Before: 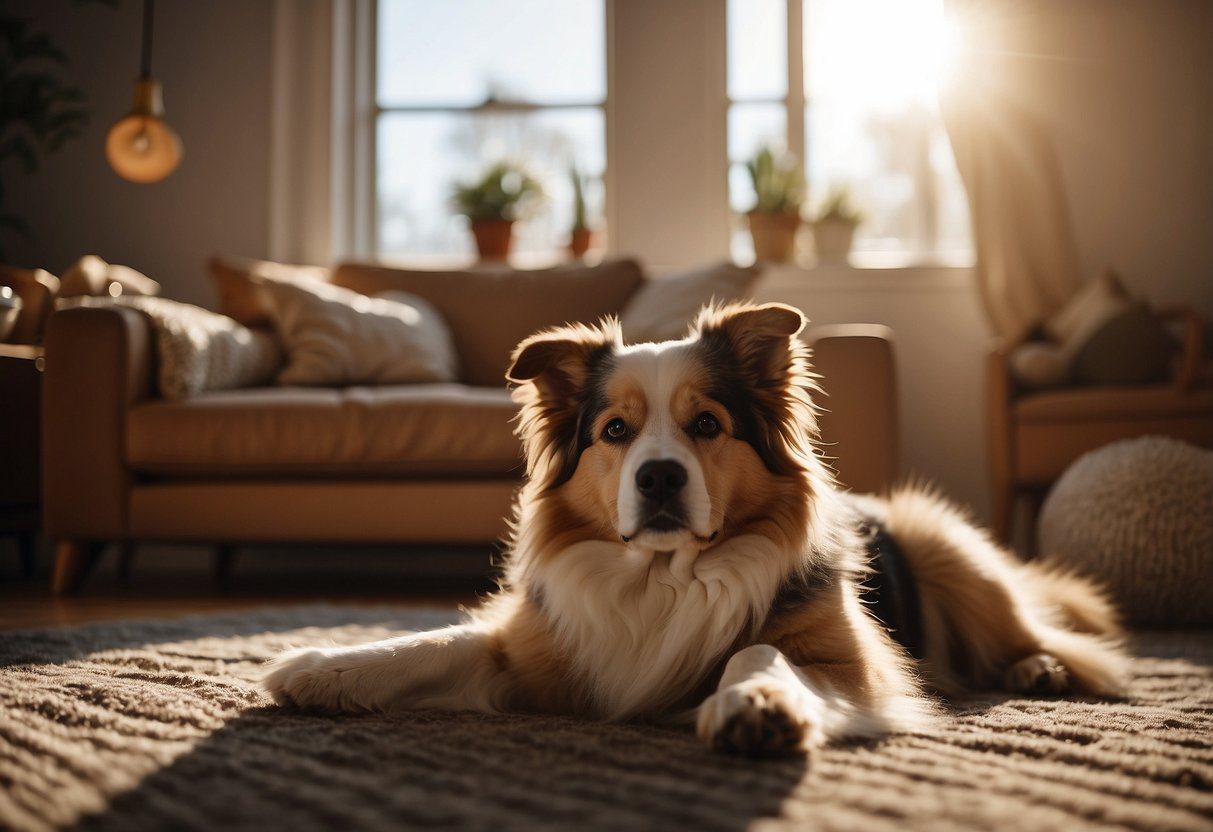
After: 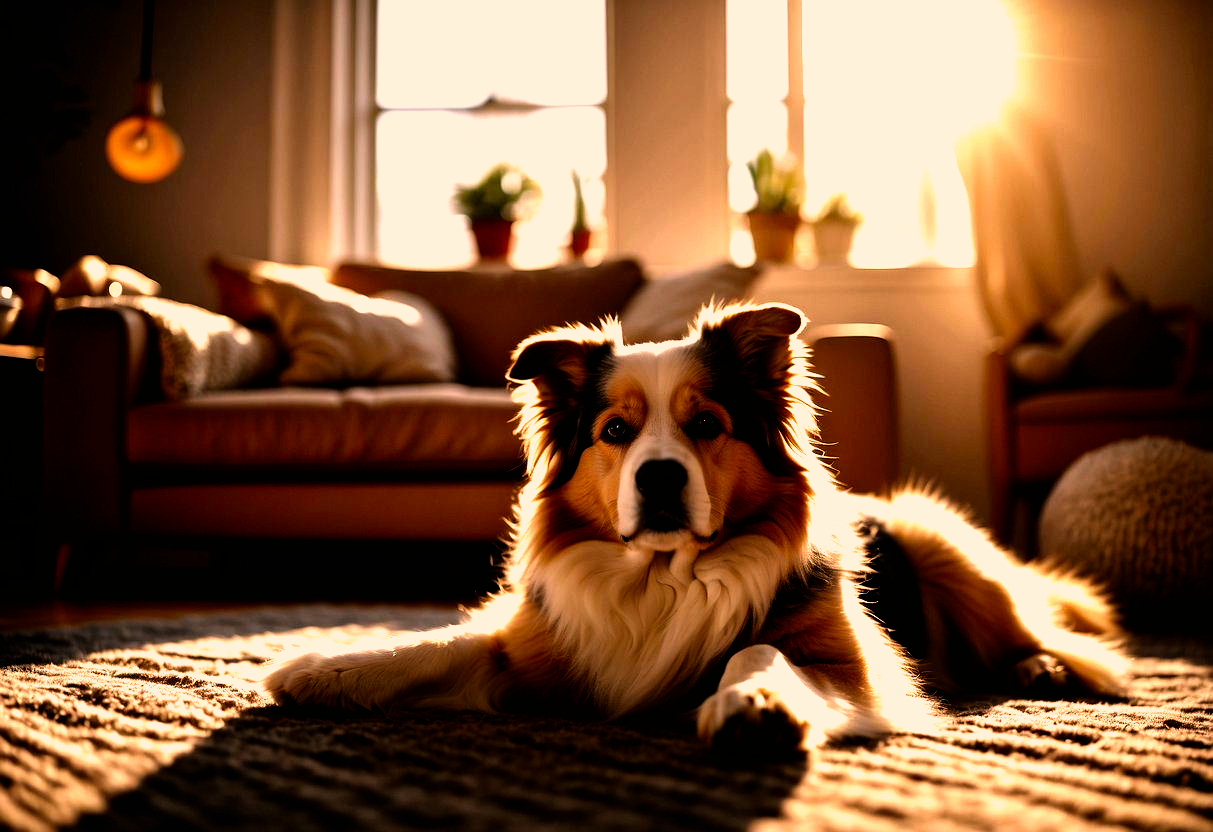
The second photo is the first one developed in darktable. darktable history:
filmic rgb: black relative exposure -8.2 EV, white relative exposure 2.2 EV, threshold 3 EV, hardness 7.11, latitude 85.74%, contrast 1.696, highlights saturation mix -4%, shadows ↔ highlights balance -2.69%, preserve chrominance no, color science v5 (2021), contrast in shadows safe, contrast in highlights safe, enable highlight reconstruction true
exposure: black level correction 0.001, exposure 0.3 EV, compensate highlight preservation false
color correction: highlights a* 17.88, highlights b* 18.79
